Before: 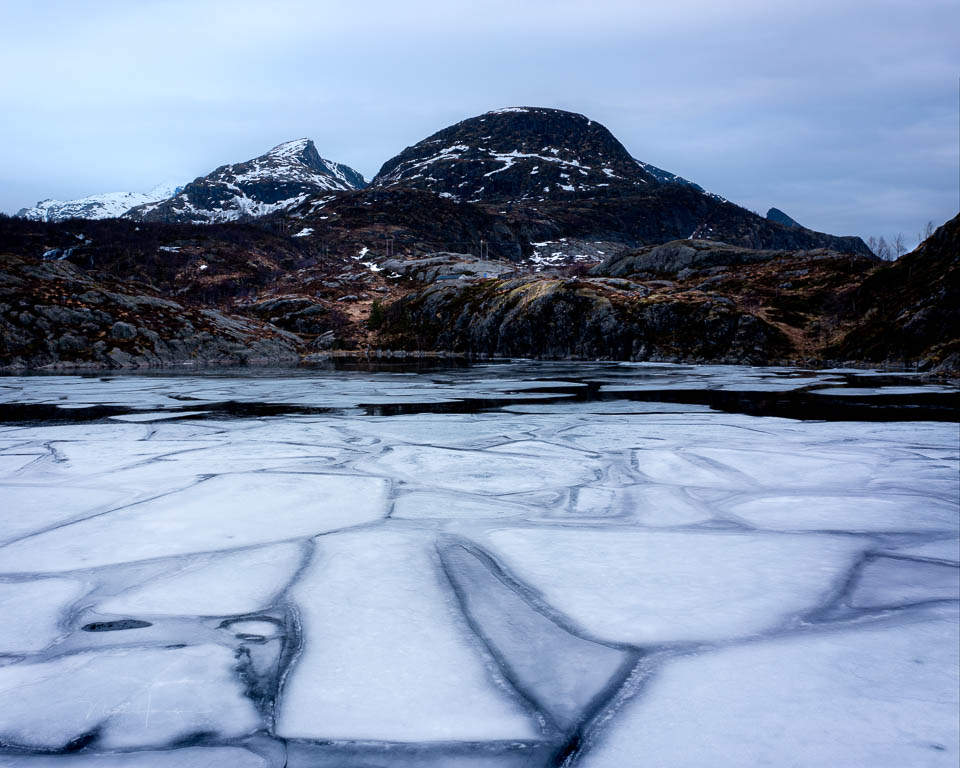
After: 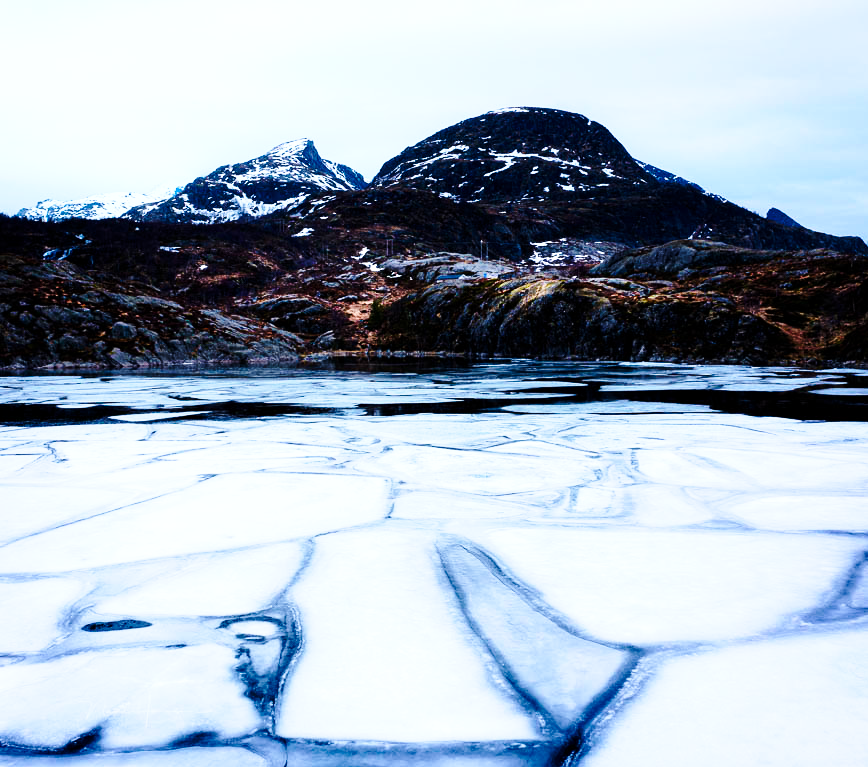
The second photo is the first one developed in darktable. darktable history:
contrast brightness saturation: contrast 0.1, brightness 0.03, saturation 0.09
base curve: curves: ch0 [(0, 0) (0.028, 0.03) (0.121, 0.232) (0.46, 0.748) (0.859, 0.968) (1, 1)], preserve colors none
color balance rgb: shadows lift › luminance -20%, power › hue 72.24°, highlights gain › luminance 15%, global offset › hue 171.6°, perceptual saturation grading › highlights -15%, perceptual saturation grading › shadows 25%, global vibrance 35%, contrast 10%
crop: right 9.509%, bottom 0.031%
